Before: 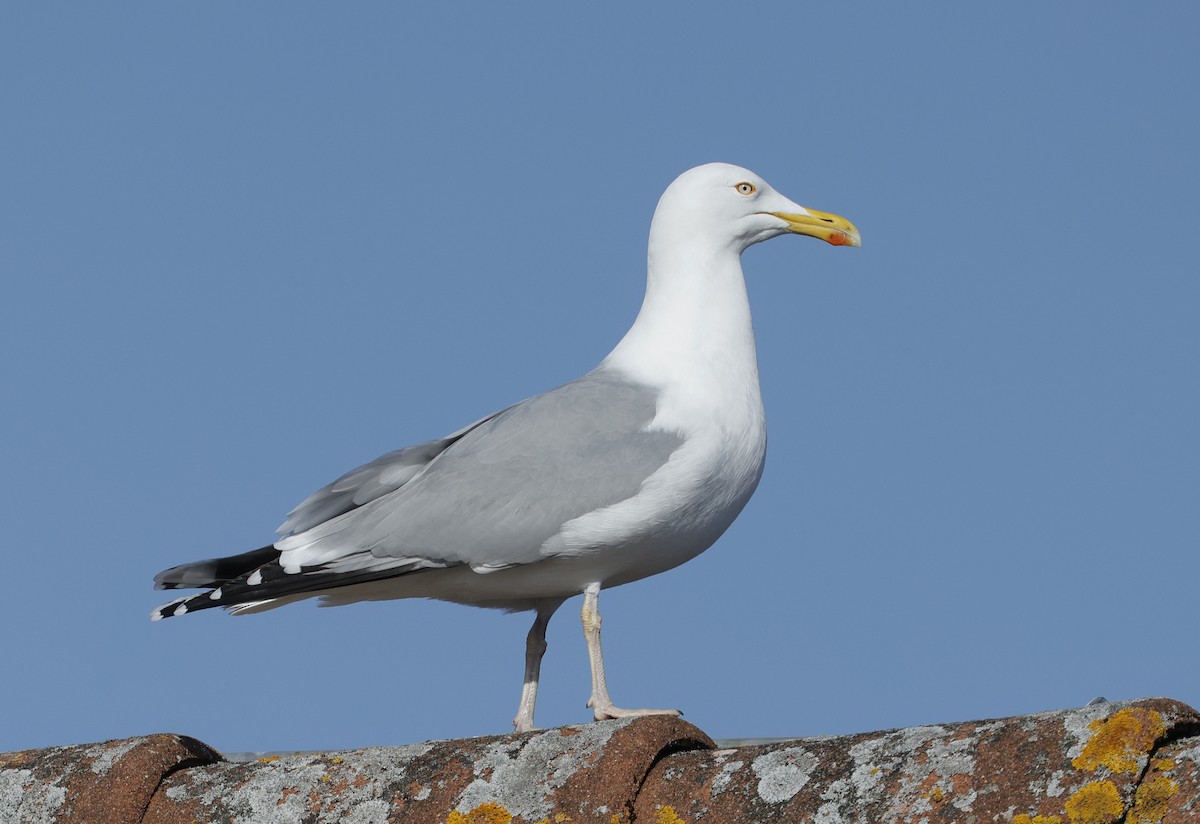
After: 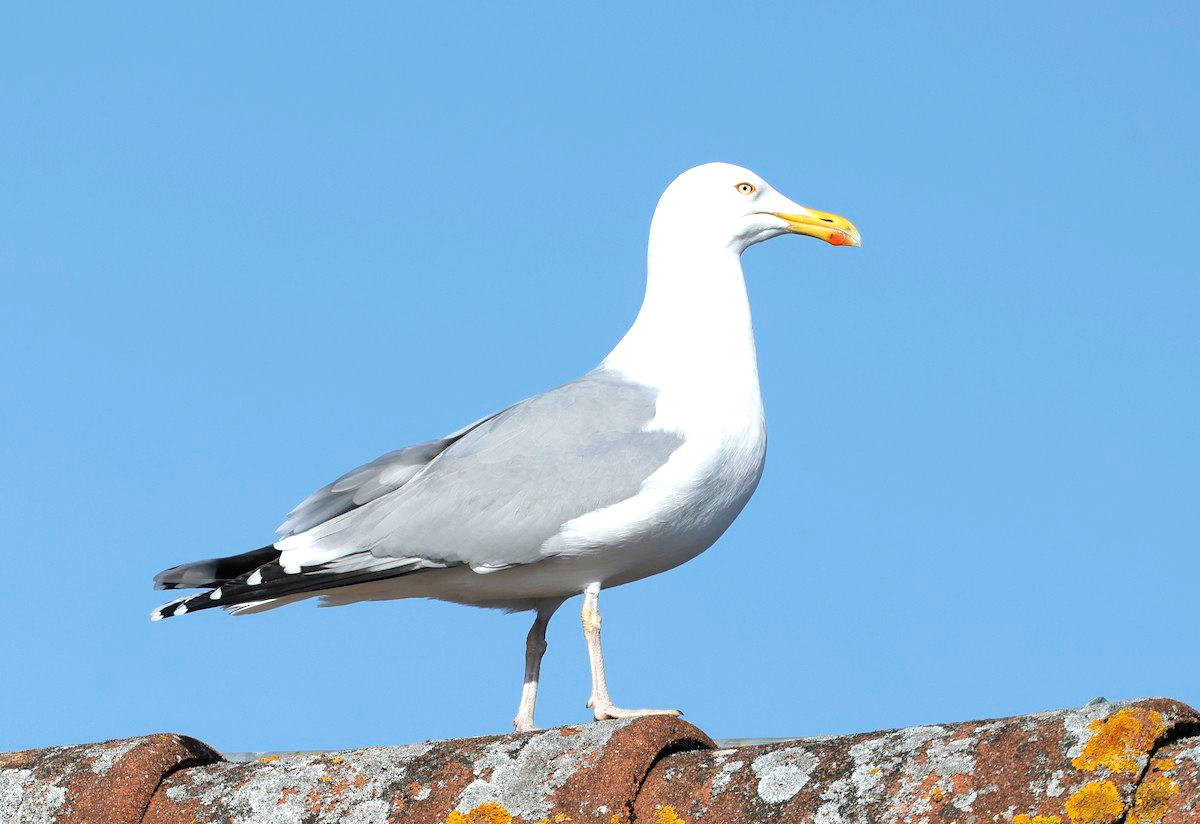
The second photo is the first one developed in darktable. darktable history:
exposure: exposure 0.947 EV, compensate highlight preservation false
